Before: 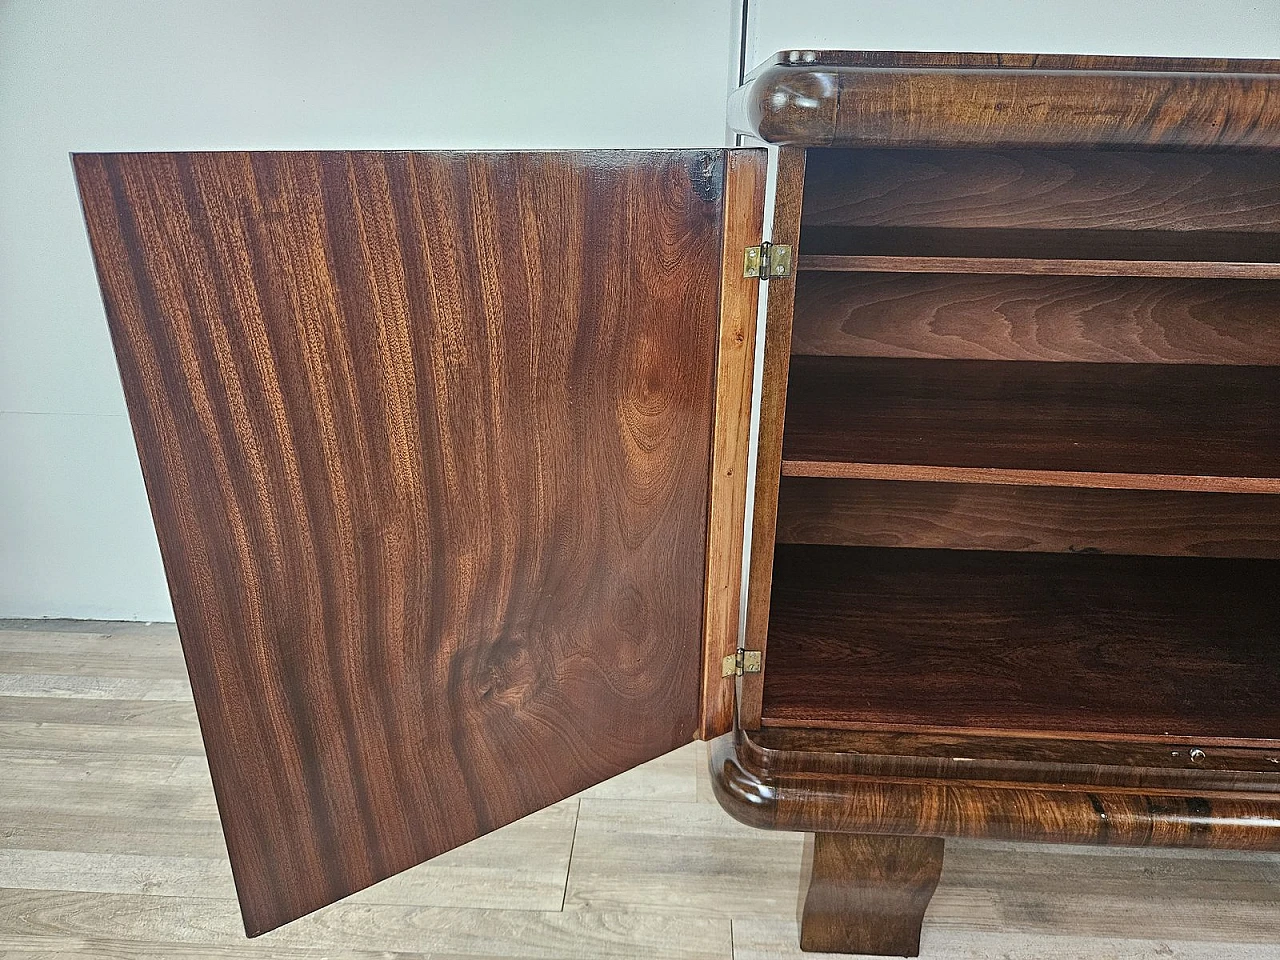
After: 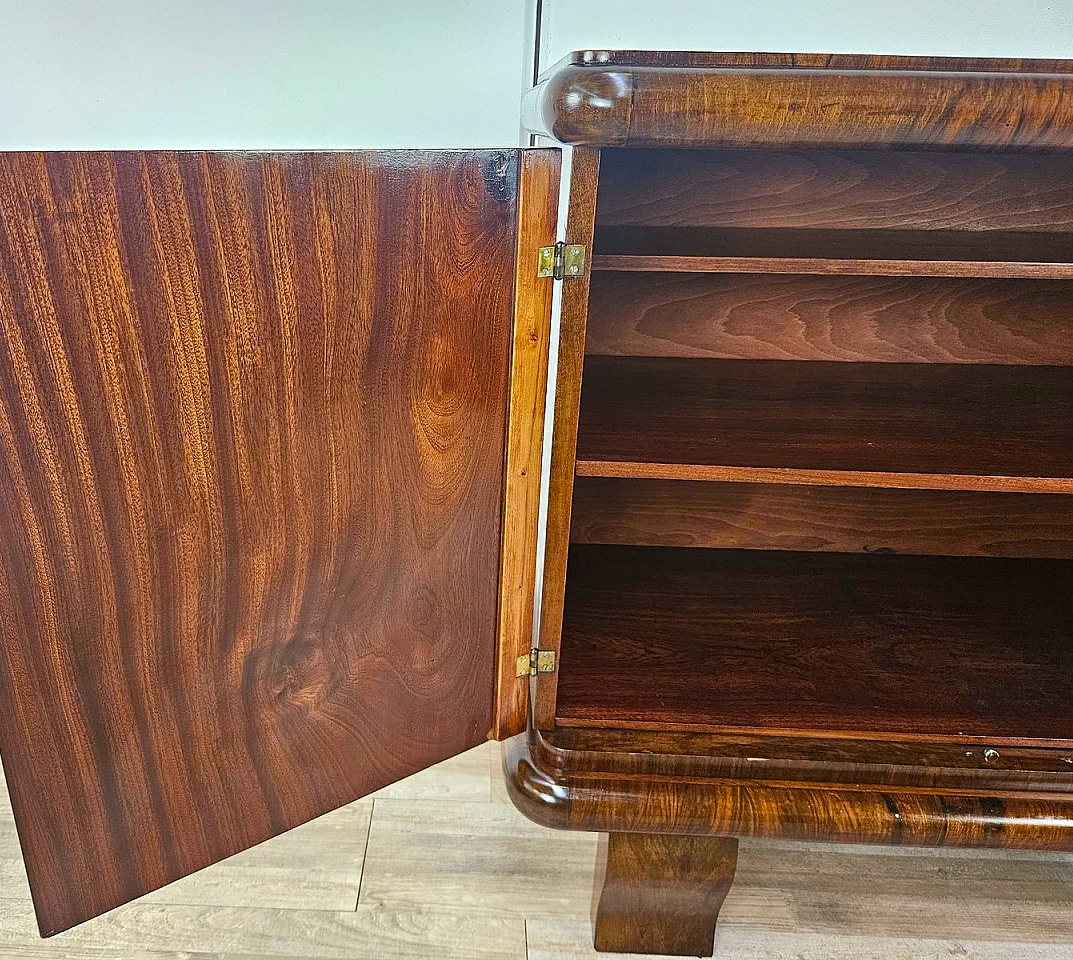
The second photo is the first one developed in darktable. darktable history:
crop: left 16.107%
color balance rgb: power › chroma 0.276%, power › hue 22.73°, perceptual saturation grading › global saturation 30.393%, perceptual brilliance grading › global brilliance 4.547%, global vibrance 20%
